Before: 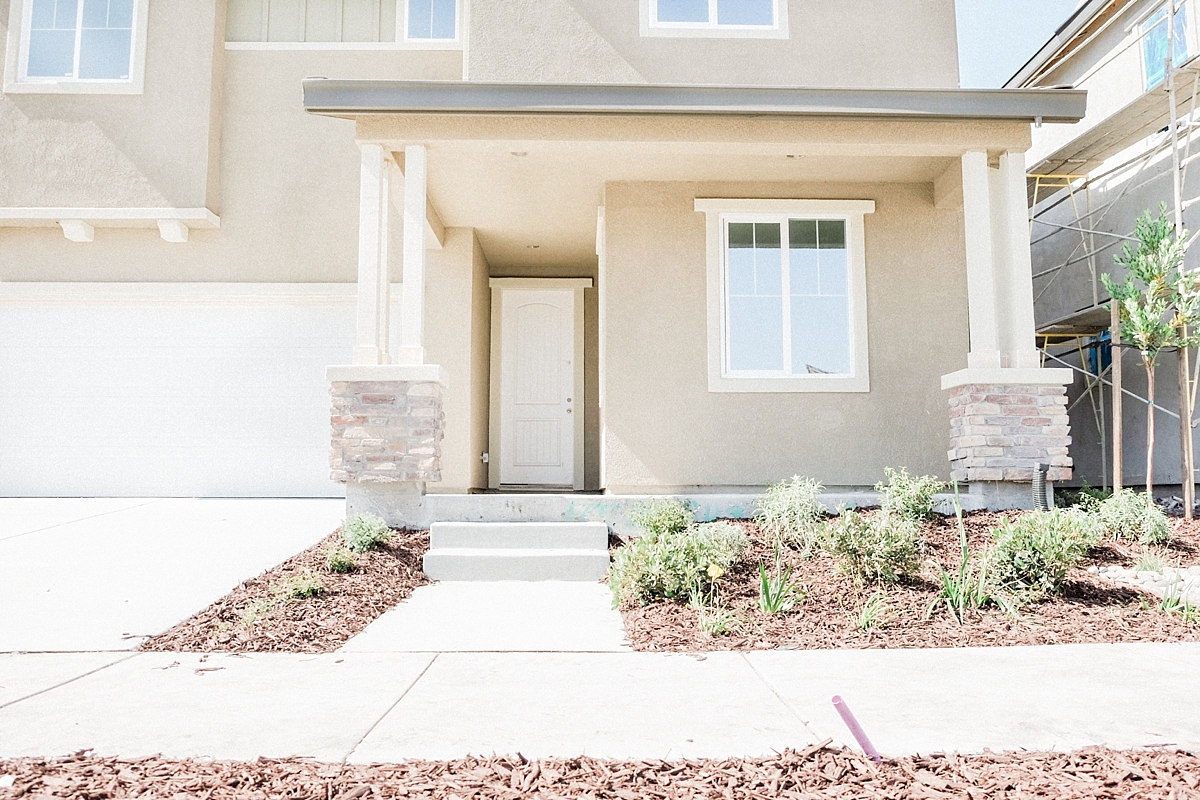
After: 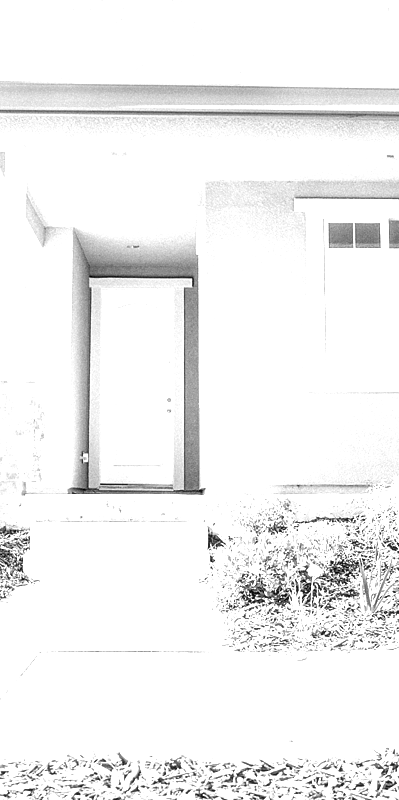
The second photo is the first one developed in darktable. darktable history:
color calibration: output gray [0.267, 0.423, 0.261, 0], illuminant same as pipeline (D50), adaptation none (bypass)
local contrast: detail 130%
white balance: red 1.188, blue 1.11
exposure: exposure 0.766 EV, compensate highlight preservation false
crop: left 33.36%, right 33.36%
